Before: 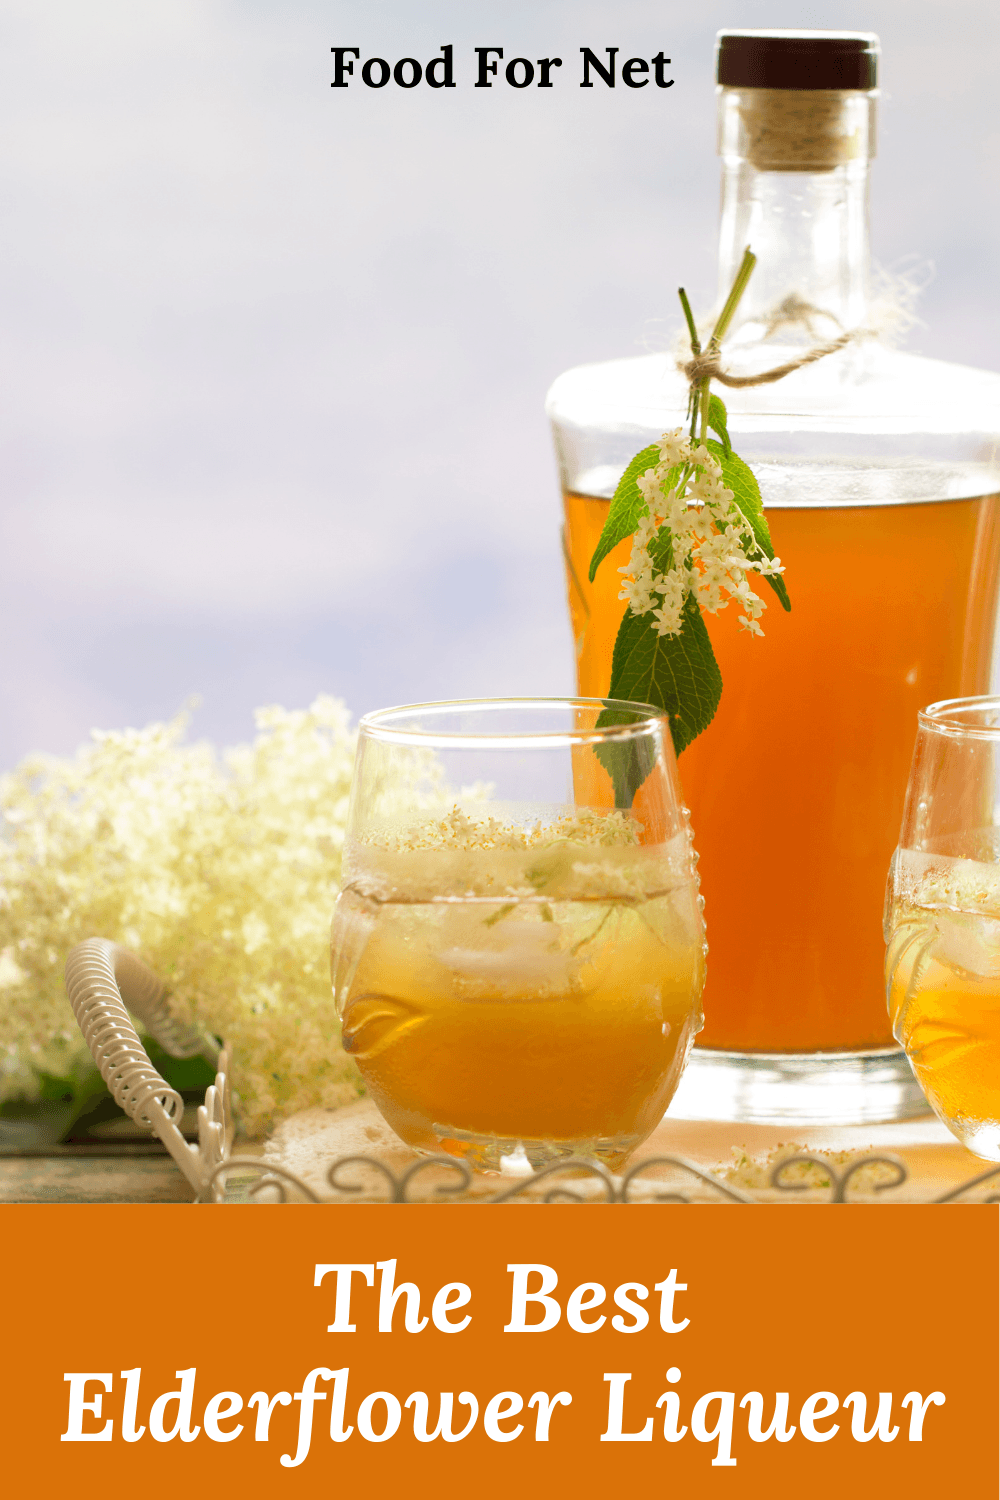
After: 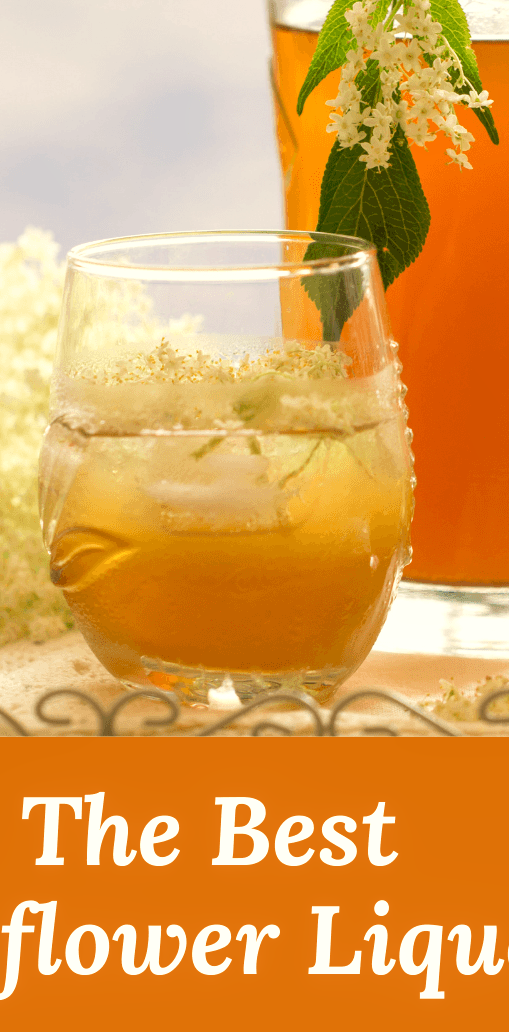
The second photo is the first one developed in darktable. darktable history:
white balance: red 1.029, blue 0.92
local contrast: on, module defaults
crop and rotate: left 29.237%, top 31.152%, right 19.807%
